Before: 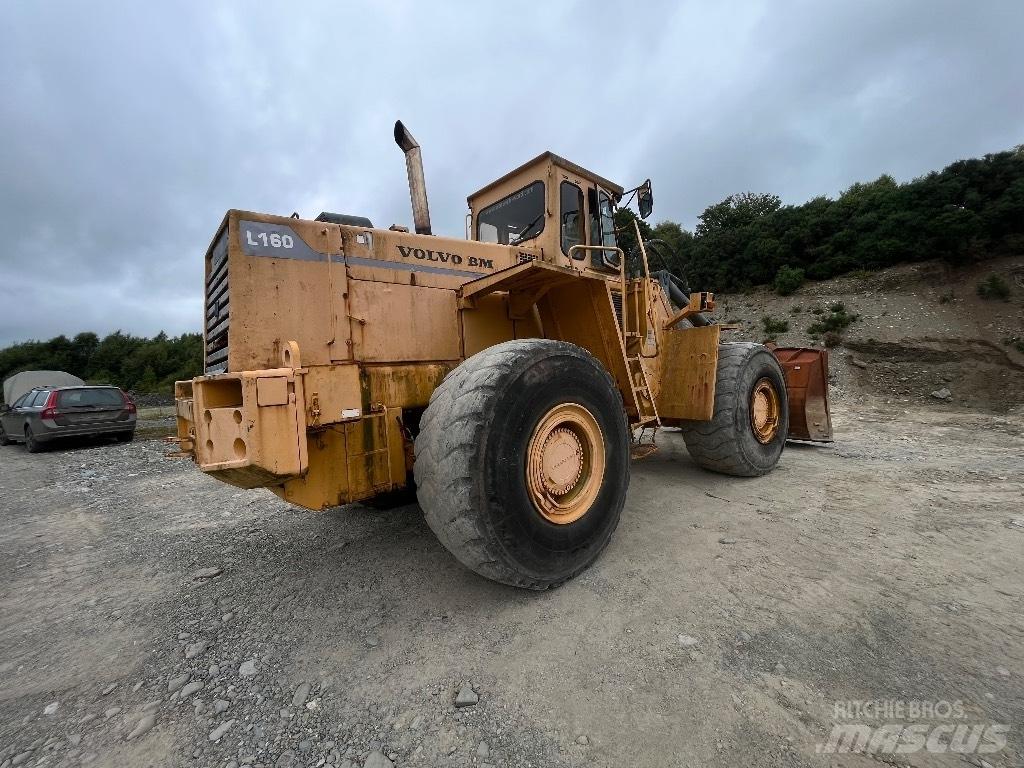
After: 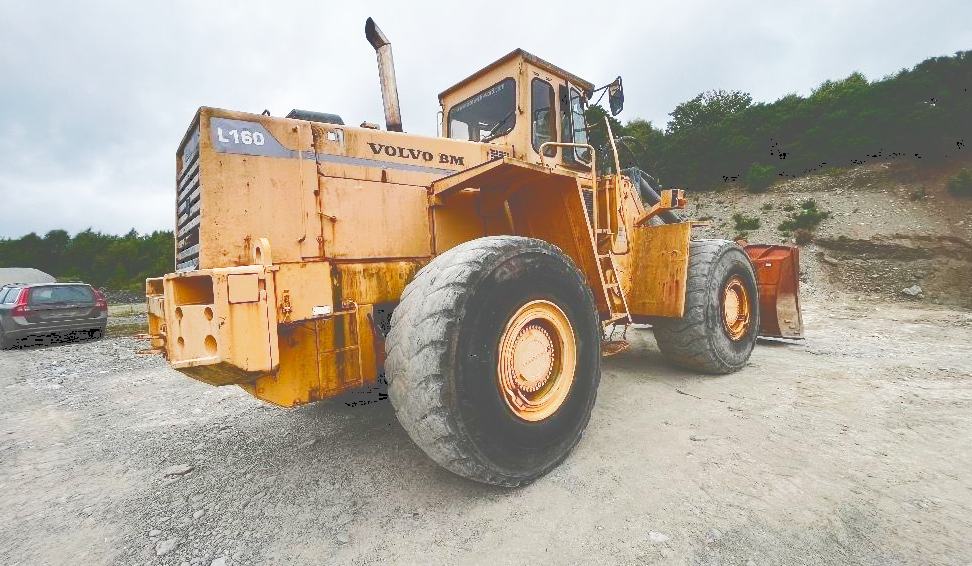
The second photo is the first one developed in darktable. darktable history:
crop and rotate: left 2.913%, top 13.517%, right 2.078%, bottom 12.756%
base curve: curves: ch0 [(0, 0) (0.018, 0.026) (0.143, 0.37) (0.33, 0.731) (0.458, 0.853) (0.735, 0.965) (0.905, 0.986) (1, 1)], preserve colors none
shadows and highlights: radius 125.23, shadows 30.32, highlights -30.52, low approximation 0.01, soften with gaussian
tone curve: curves: ch0 [(0, 0) (0.003, 0.346) (0.011, 0.346) (0.025, 0.346) (0.044, 0.35) (0.069, 0.354) (0.1, 0.361) (0.136, 0.368) (0.177, 0.381) (0.224, 0.395) (0.277, 0.421) (0.335, 0.458) (0.399, 0.502) (0.468, 0.556) (0.543, 0.617) (0.623, 0.685) (0.709, 0.748) (0.801, 0.814) (0.898, 0.865) (1, 1)], color space Lab, independent channels, preserve colors basic power
